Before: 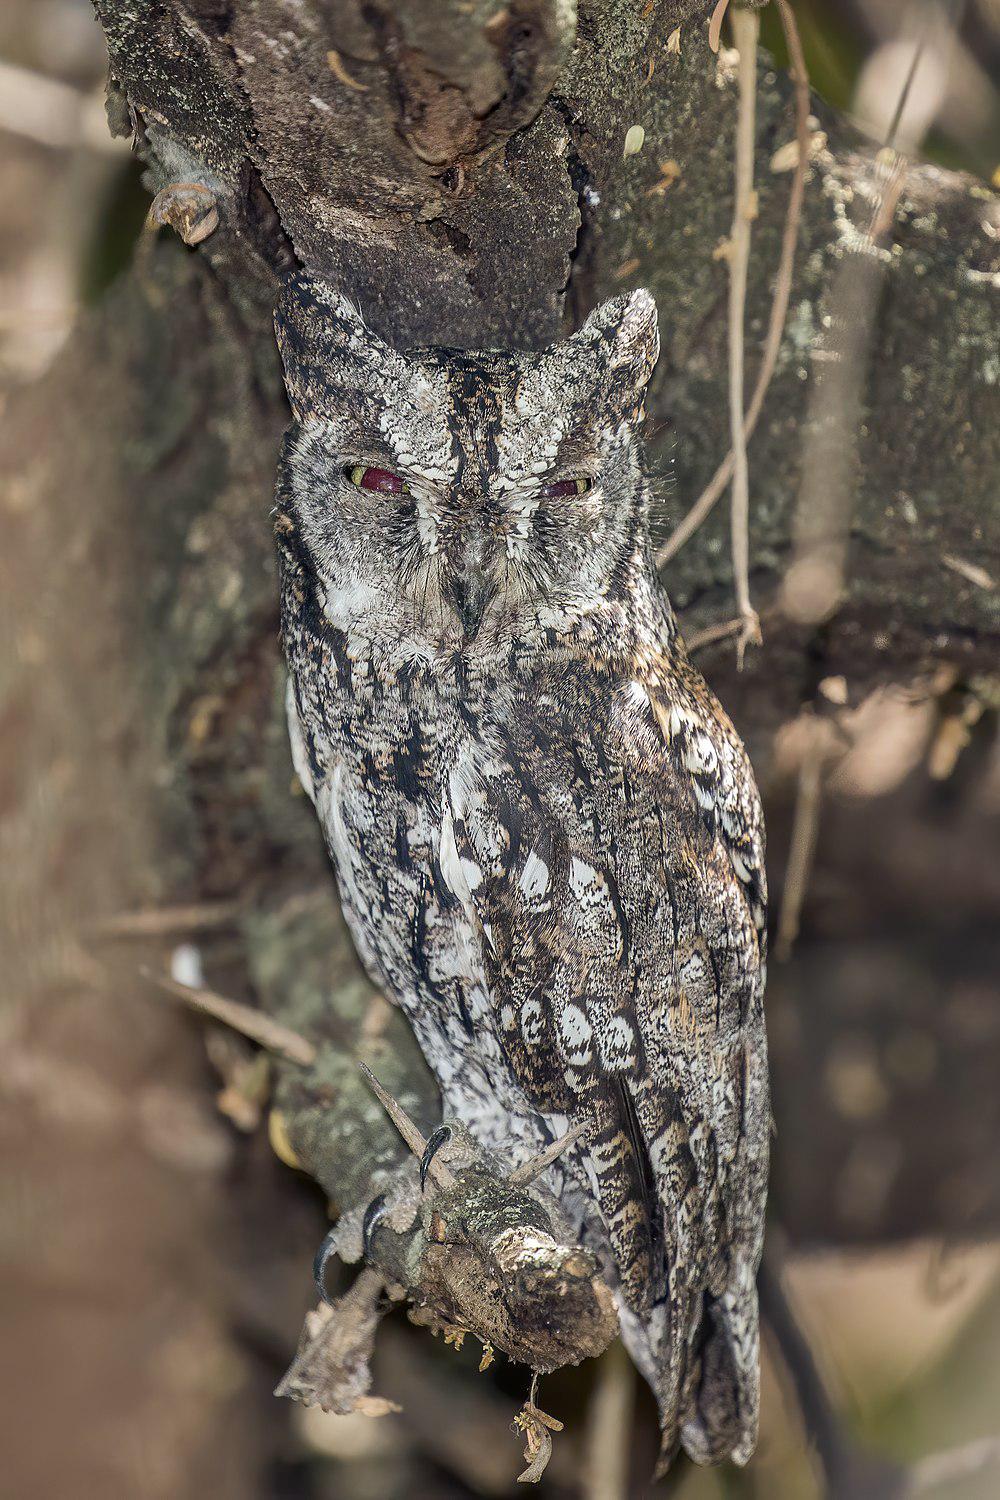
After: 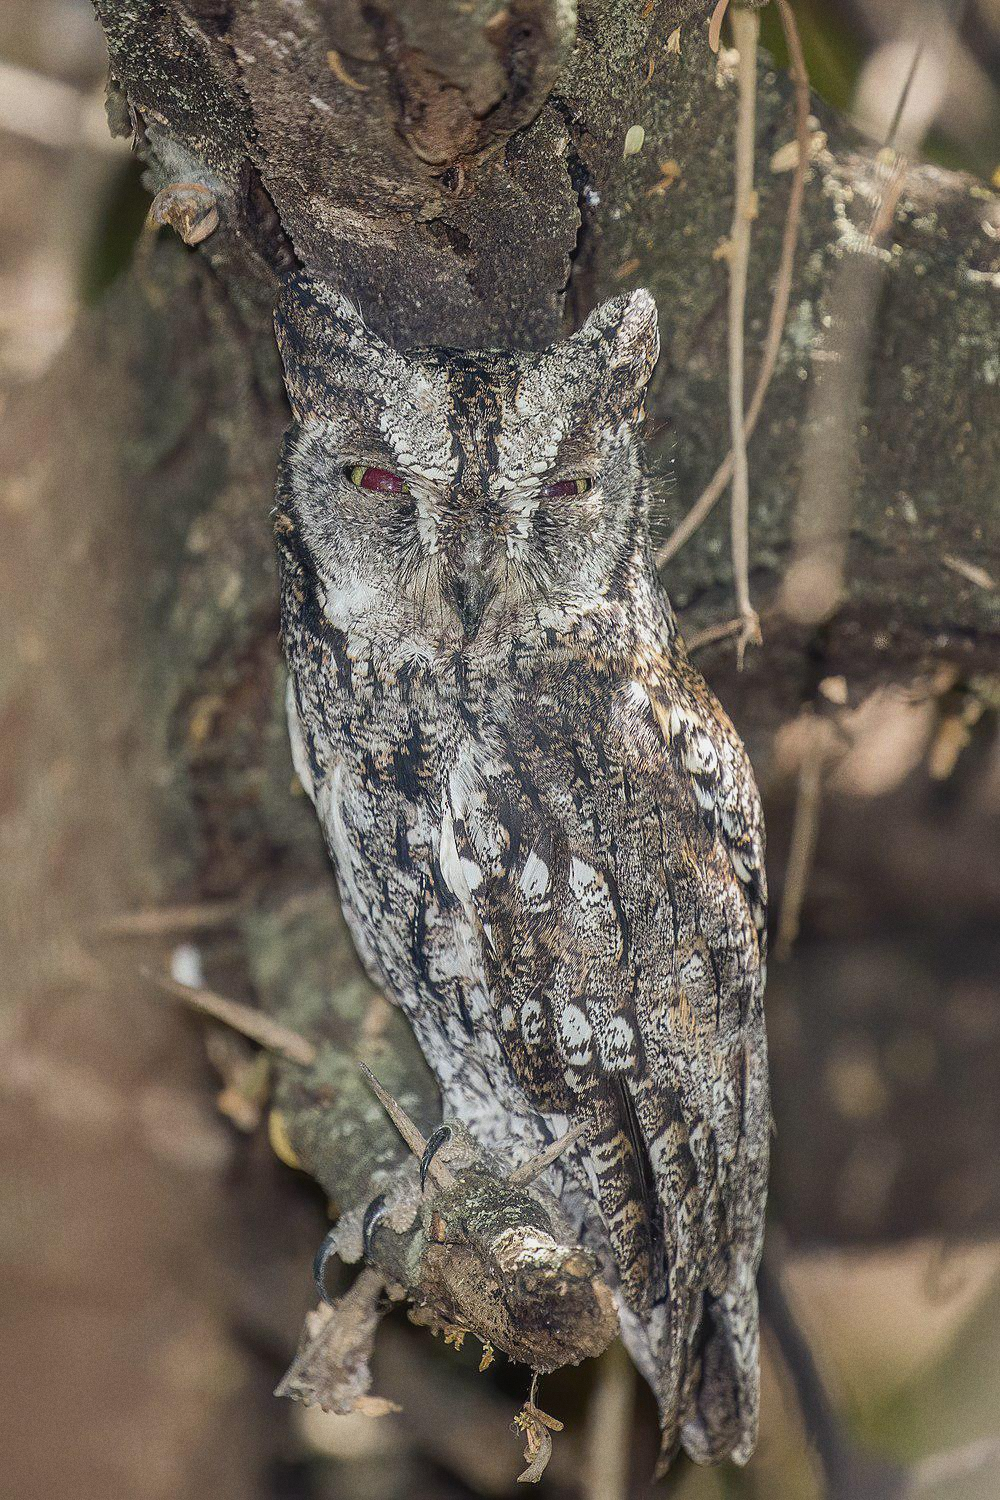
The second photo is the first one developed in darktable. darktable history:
grain: coarseness 7.08 ISO, strength 21.67%, mid-tones bias 59.58%
contrast equalizer: y [[0.5, 0.488, 0.462, 0.461, 0.491, 0.5], [0.5 ×6], [0.5 ×6], [0 ×6], [0 ×6]]
